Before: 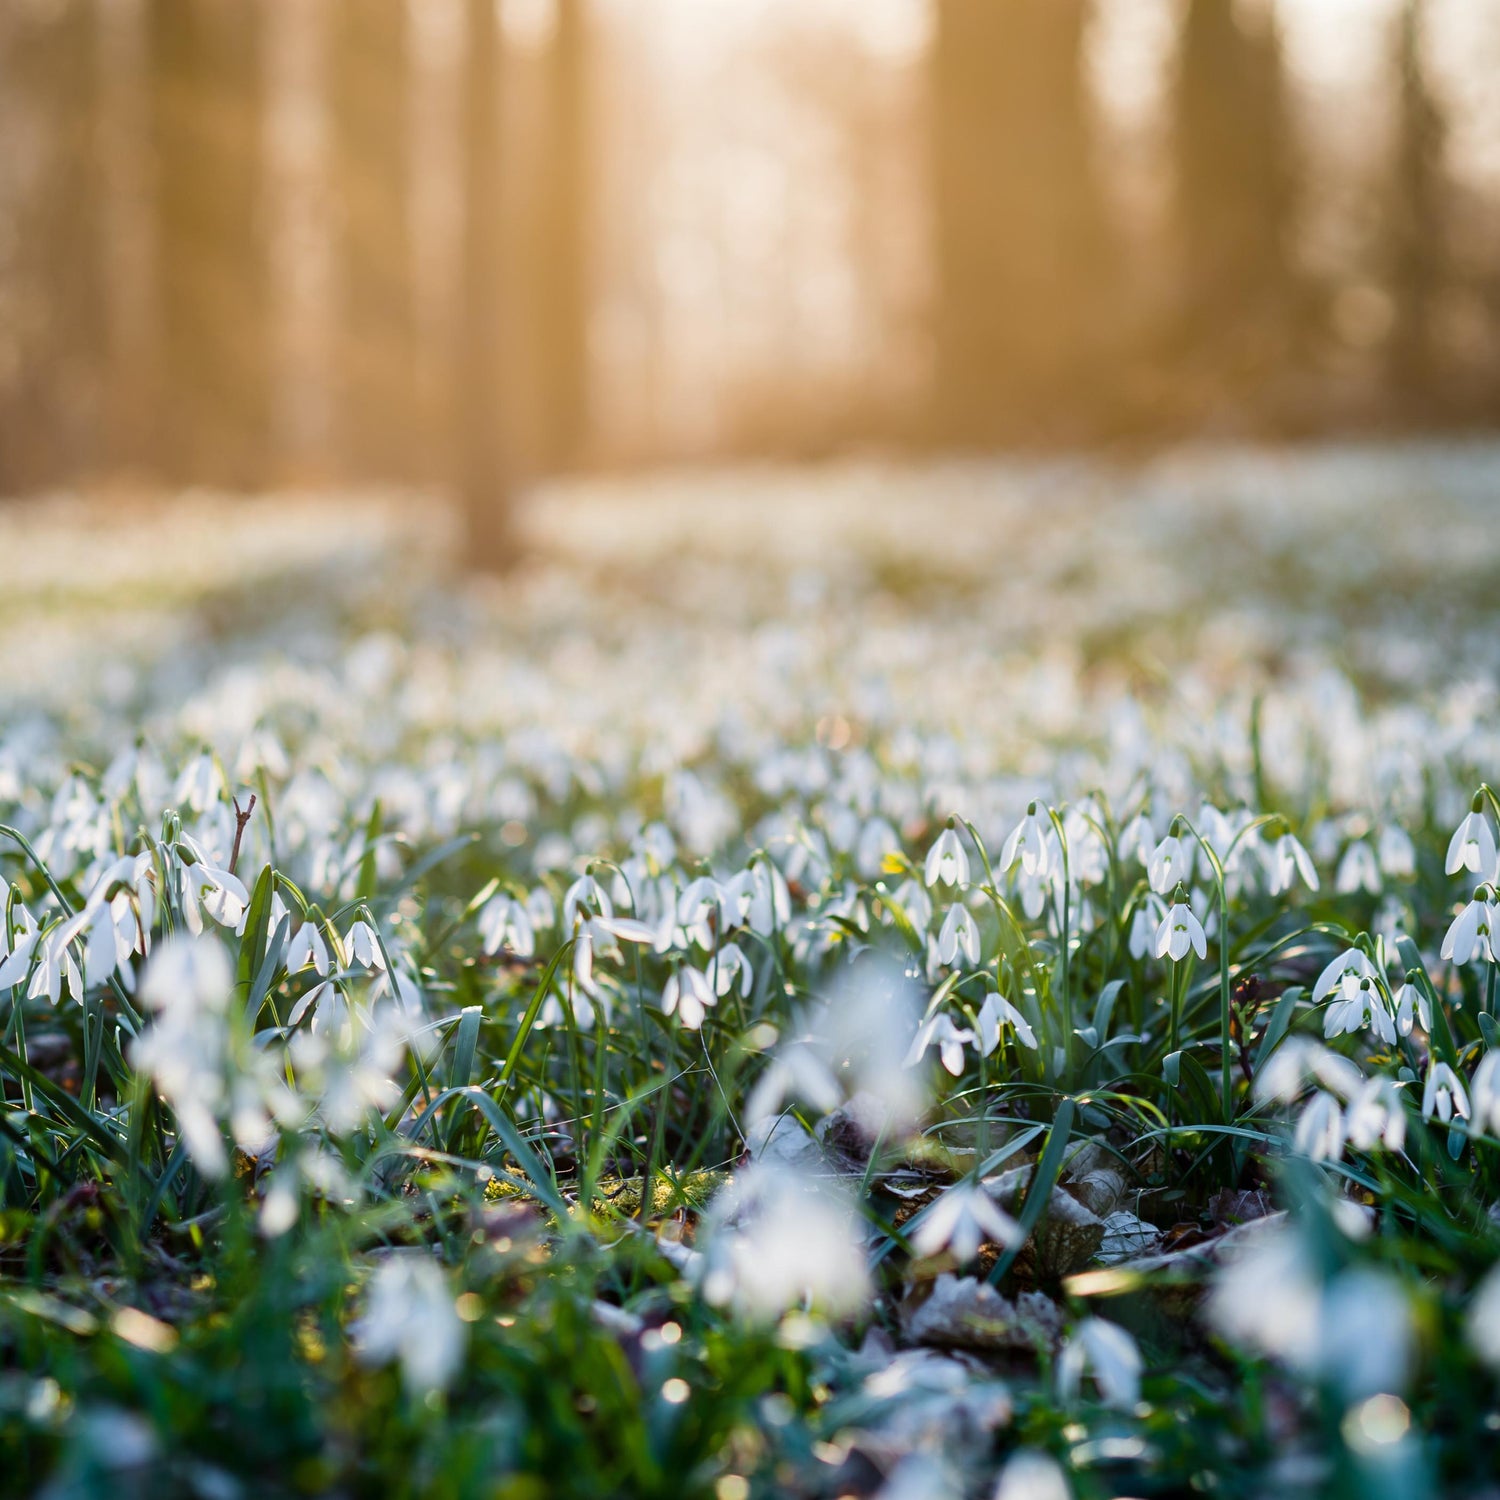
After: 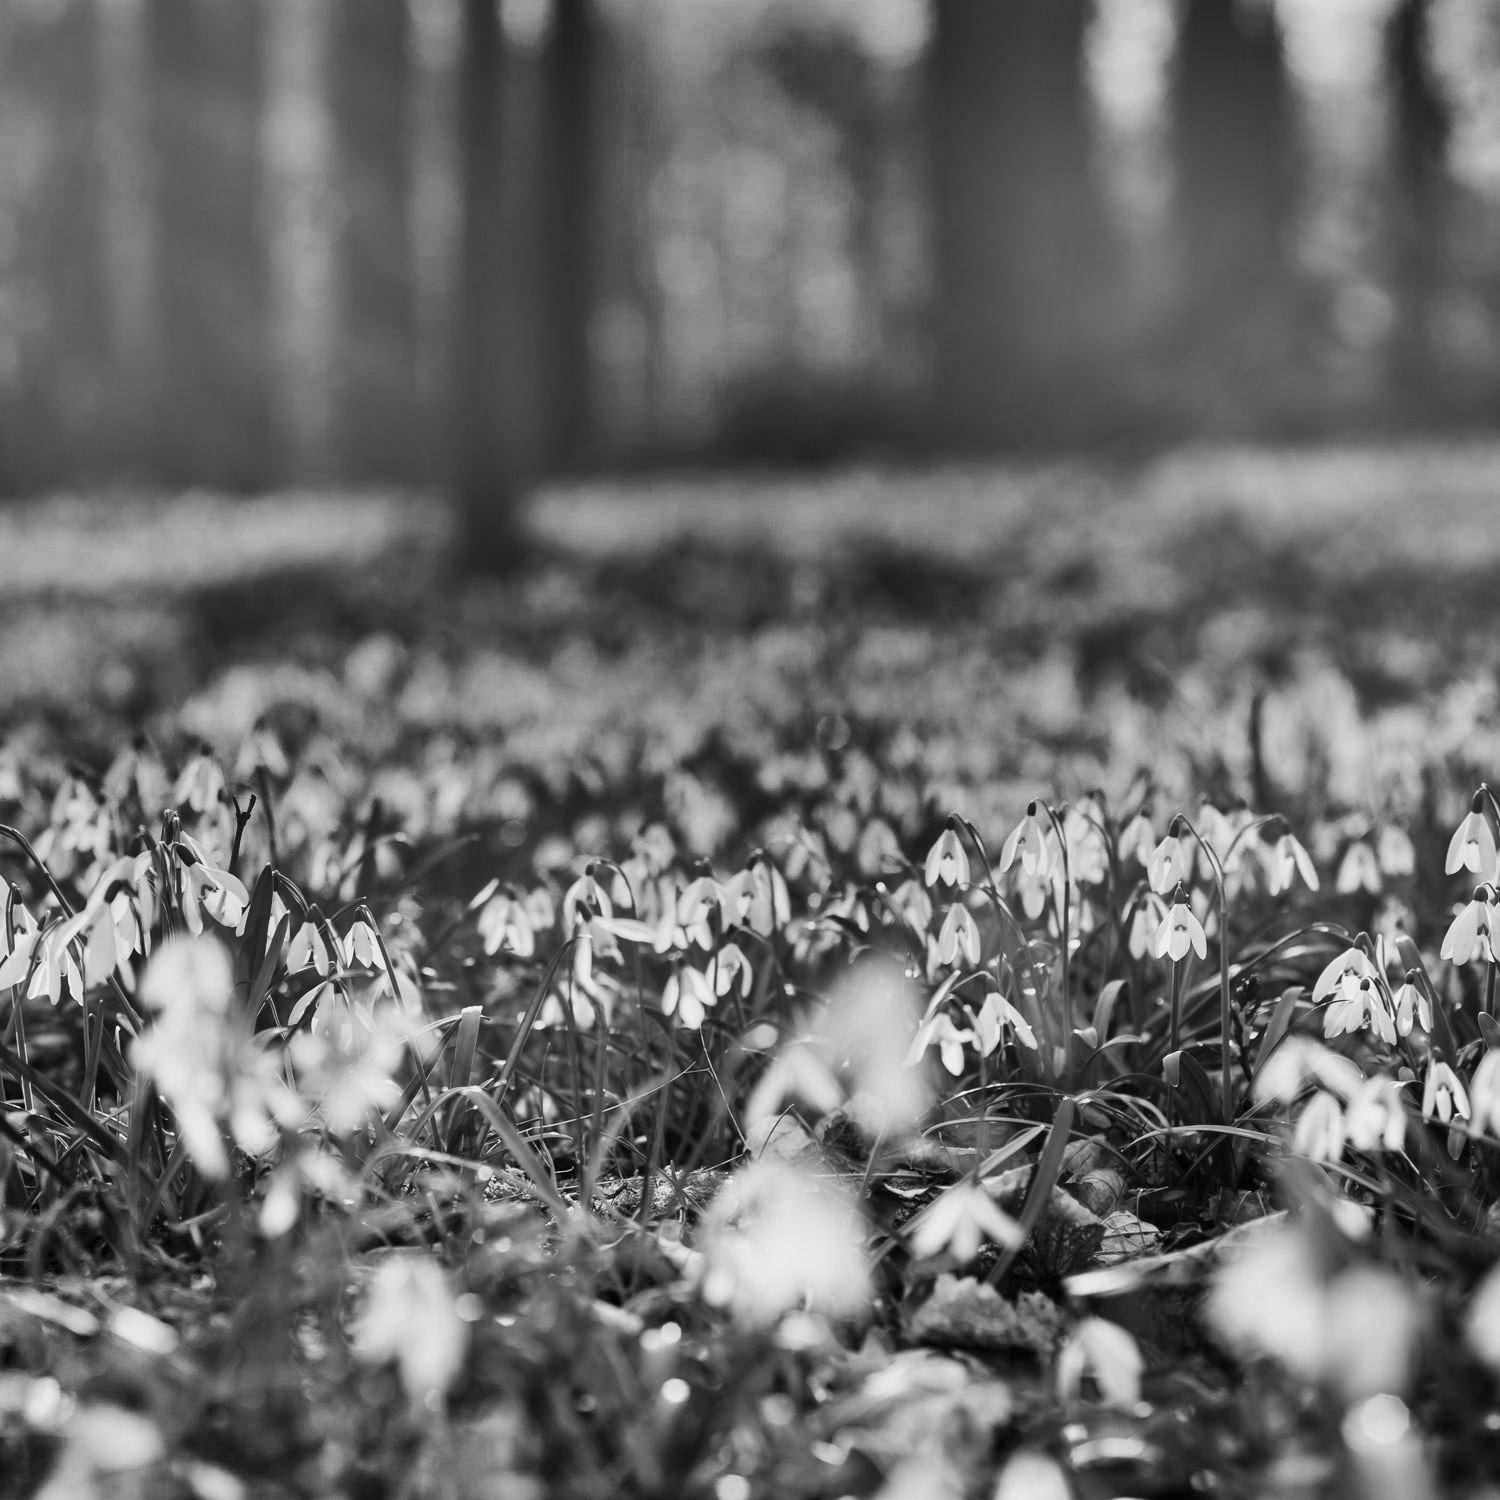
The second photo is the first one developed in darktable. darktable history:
color calibration: output gray [0.267, 0.423, 0.261, 0], illuminant as shot in camera, x 0.377, y 0.393, temperature 4187.84 K
color balance rgb: linear chroma grading › global chroma 15.527%, perceptual saturation grading › global saturation 4.154%, global vibrance 20%
contrast brightness saturation: contrast 0.198, brightness 0.148, saturation 0.148
shadows and highlights: radius 124.28, shadows 99.7, white point adjustment -2.96, highlights -98.28, soften with gaussian
